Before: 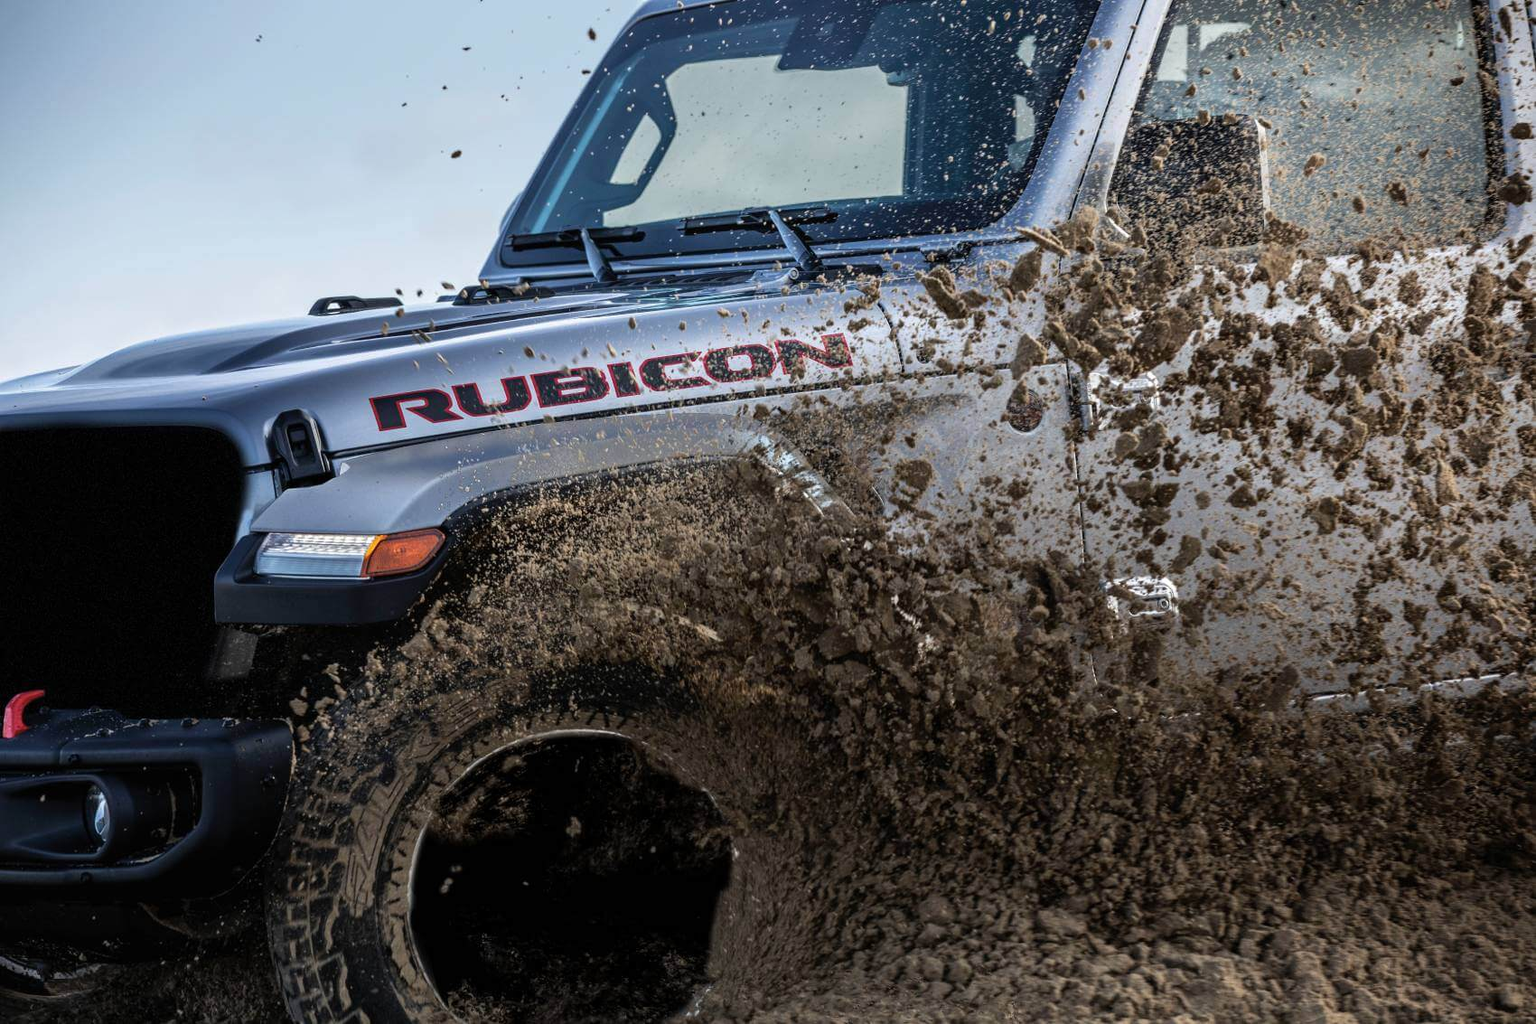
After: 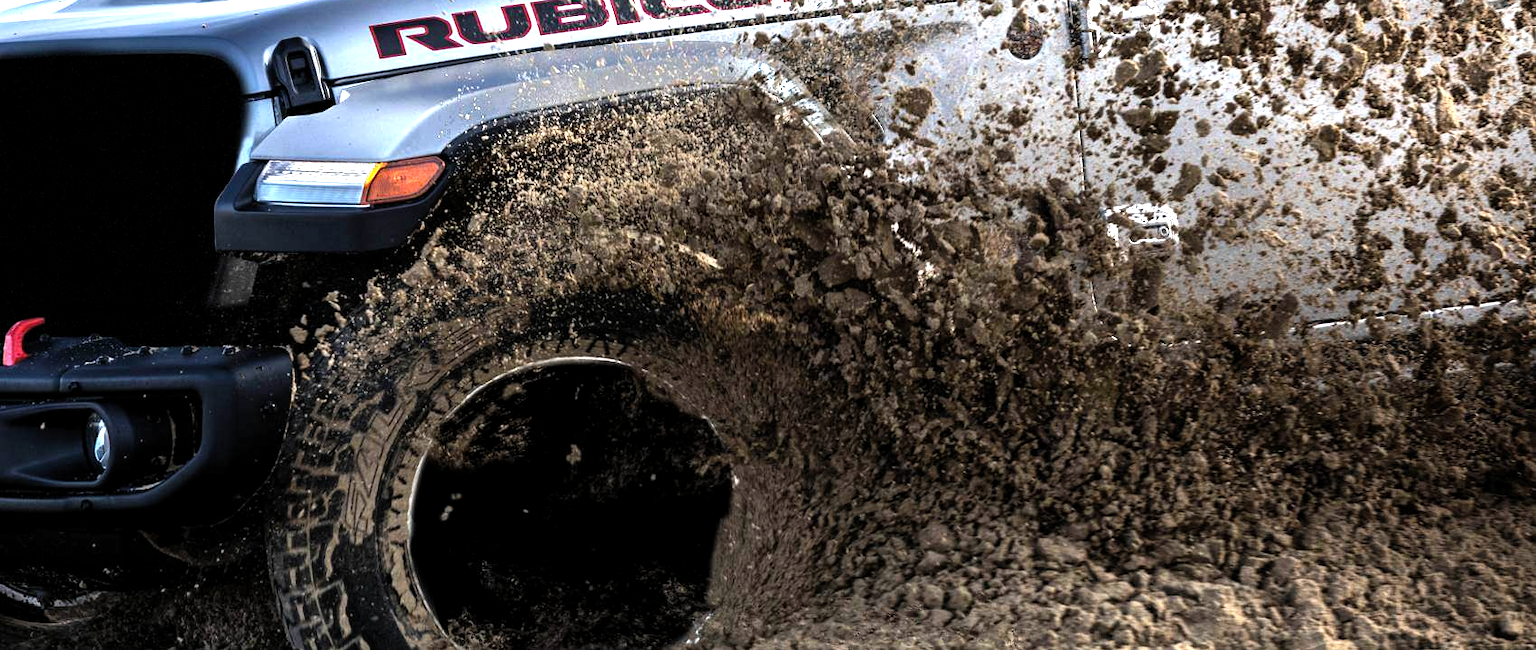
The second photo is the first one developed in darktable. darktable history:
crop and rotate: top 36.435%
levels: levels [0.012, 0.367, 0.697]
